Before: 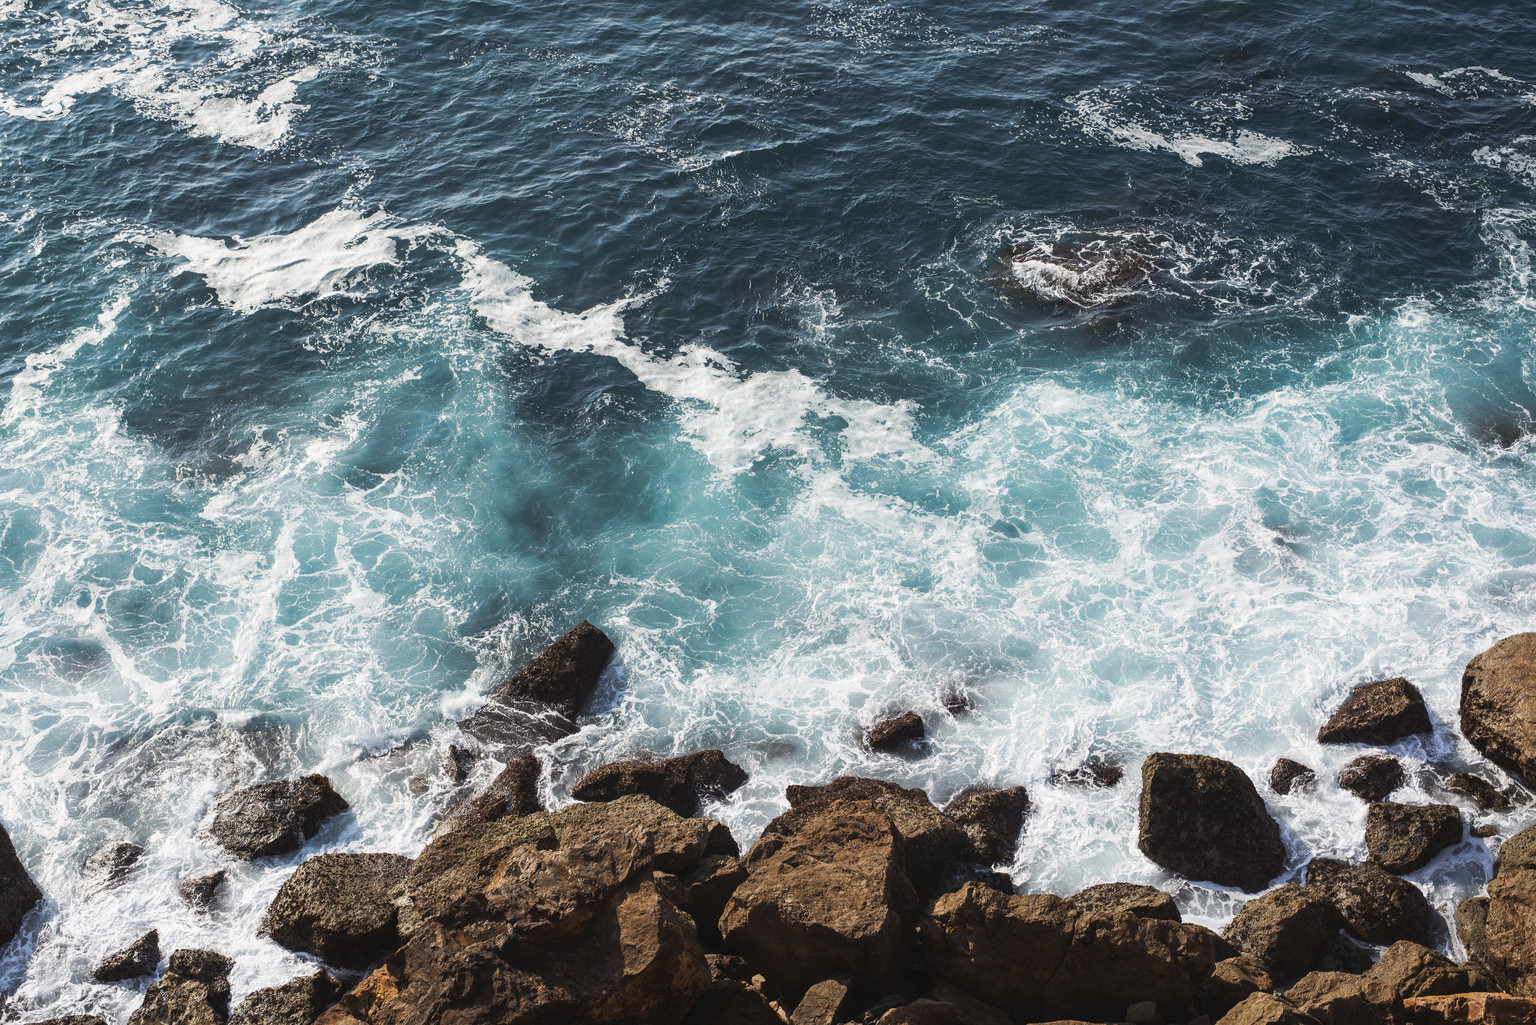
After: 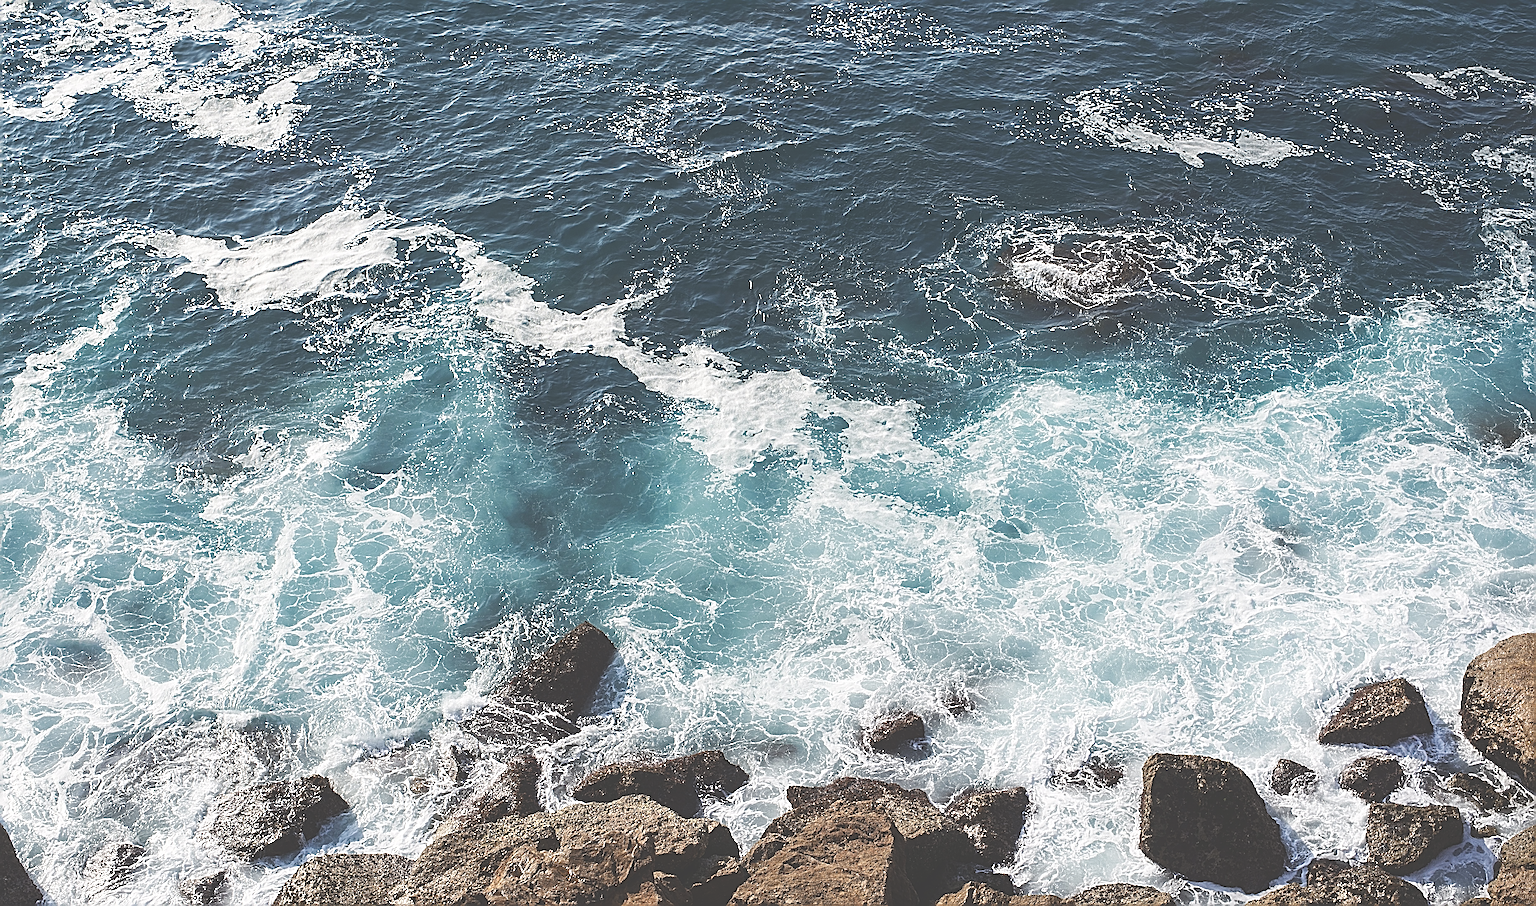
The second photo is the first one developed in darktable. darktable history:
crop and rotate: top 0%, bottom 11.596%
exposure: black level correction -0.042, exposure 0.064 EV, compensate highlight preservation false
color balance rgb: perceptual saturation grading › global saturation 20%, perceptual saturation grading › highlights -49.151%, perceptual saturation grading › shadows 24.237%, global vibrance 20%
sharpen: radius 6.287, amount 1.789, threshold 0.205
